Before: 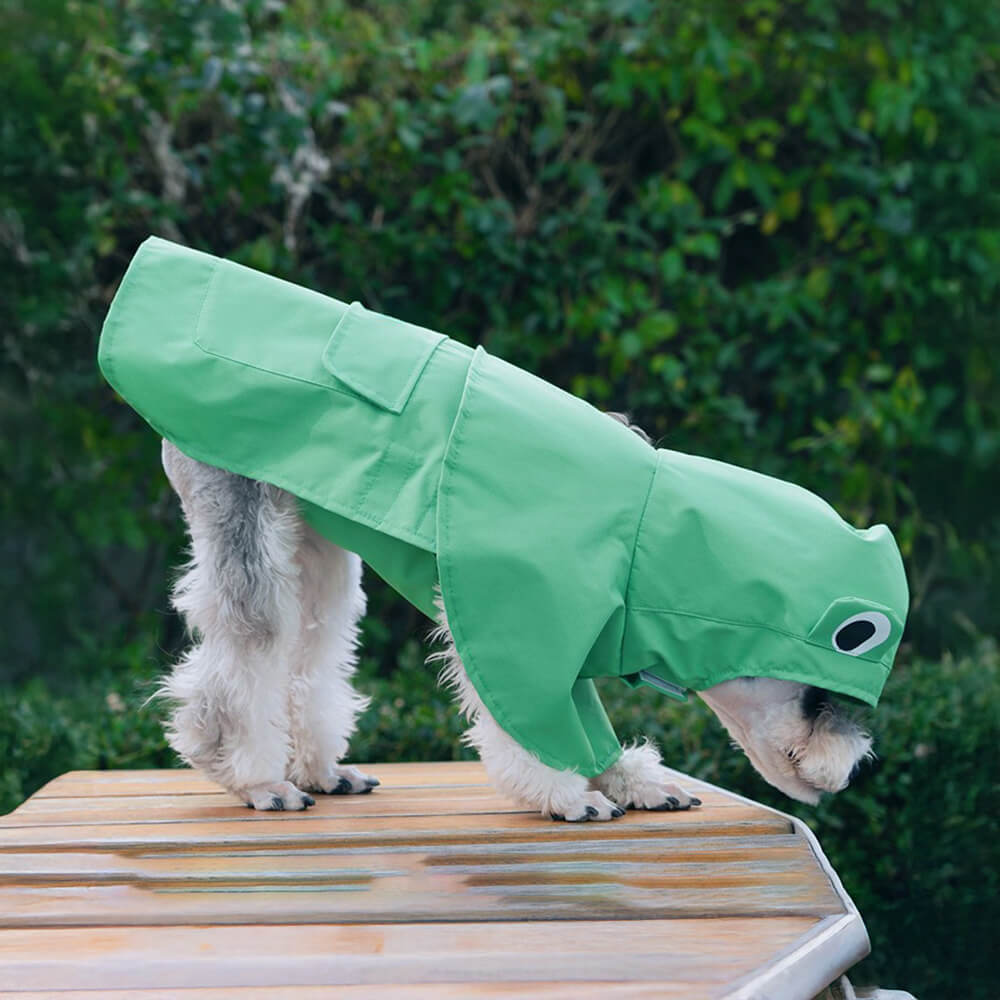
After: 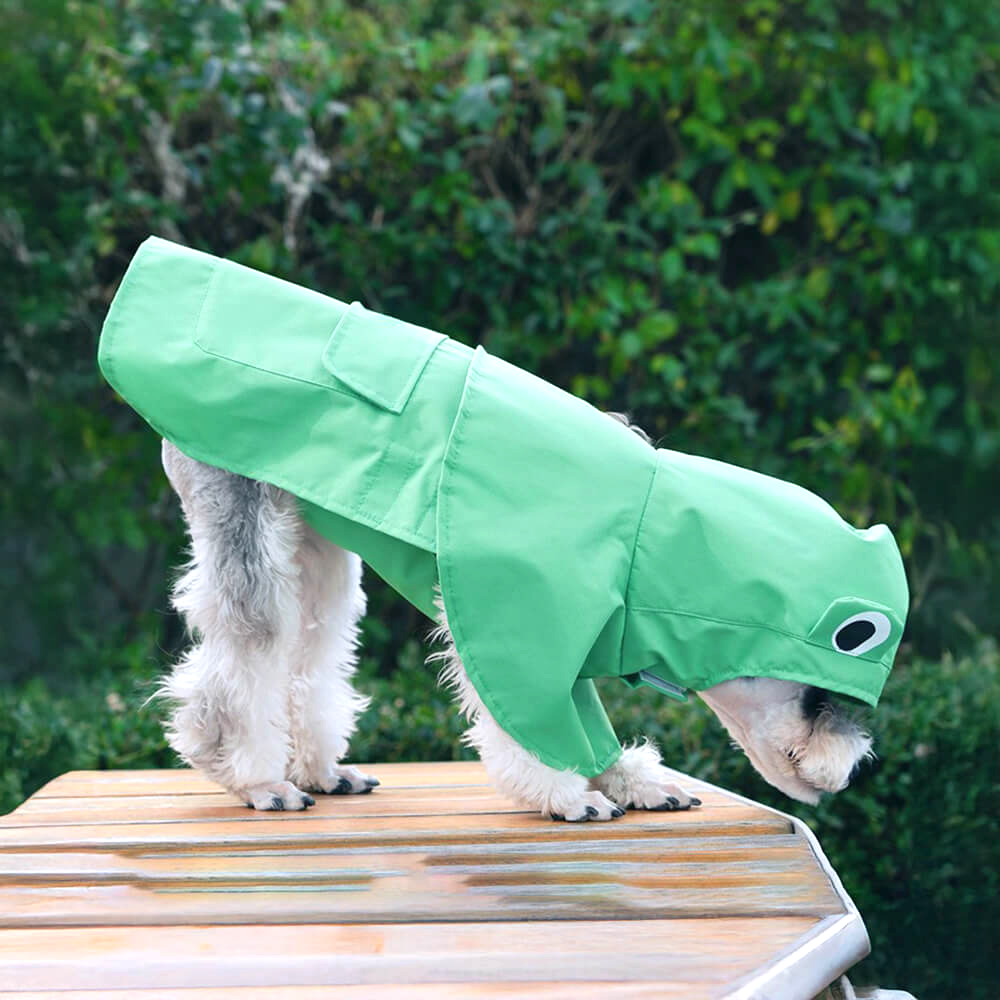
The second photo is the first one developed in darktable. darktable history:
exposure: black level correction 0, exposure 0.5 EV, compensate exposure bias true, compensate highlight preservation false
tone equalizer: on, module defaults
color zones: curves: ch0 [(0, 0.425) (0.143, 0.422) (0.286, 0.42) (0.429, 0.419) (0.571, 0.419) (0.714, 0.42) (0.857, 0.422) (1, 0.425)], mix -123.98%
